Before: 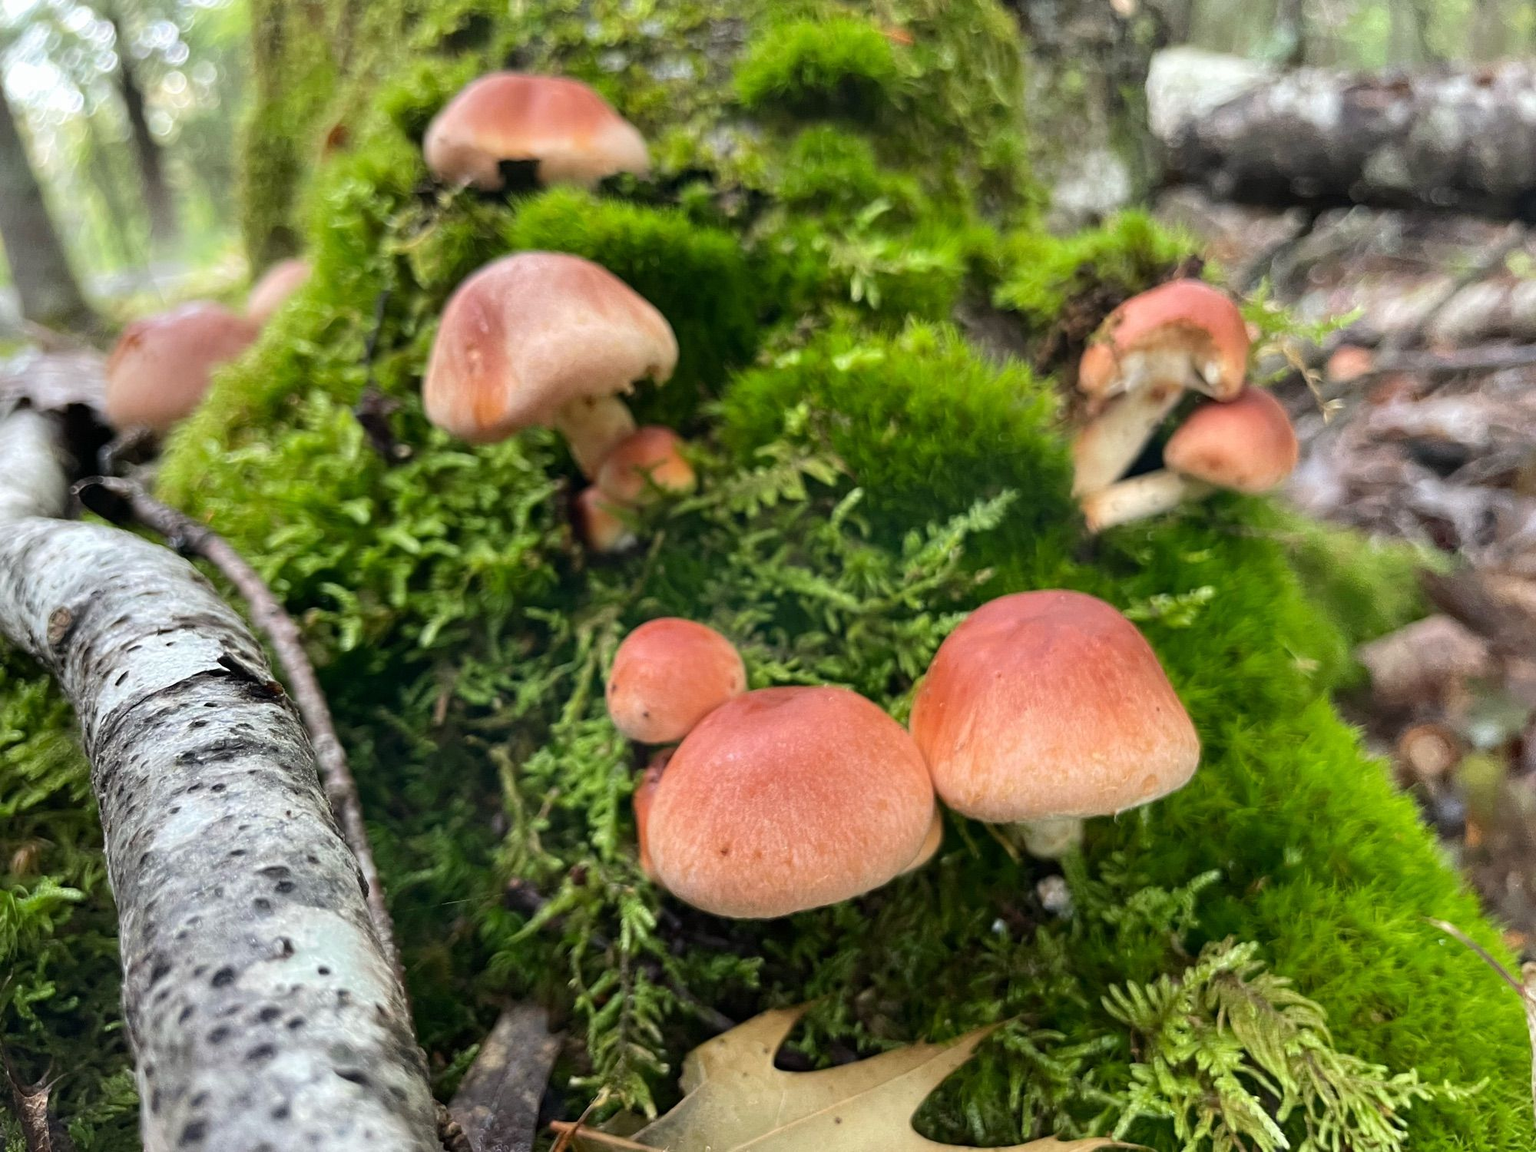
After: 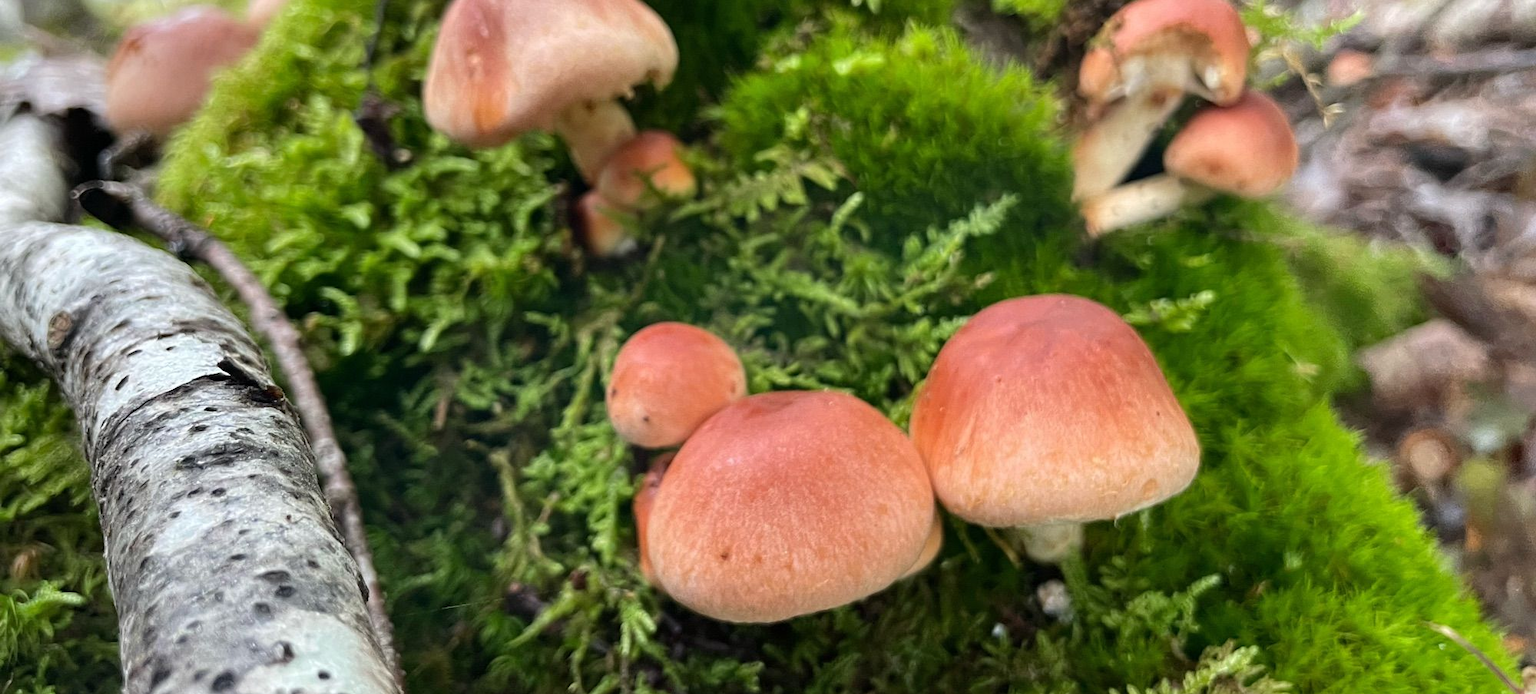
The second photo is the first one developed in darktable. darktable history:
crop and rotate: top 25.676%, bottom 14.012%
shadows and highlights: shadows 20.49, highlights -19.84, soften with gaussian
